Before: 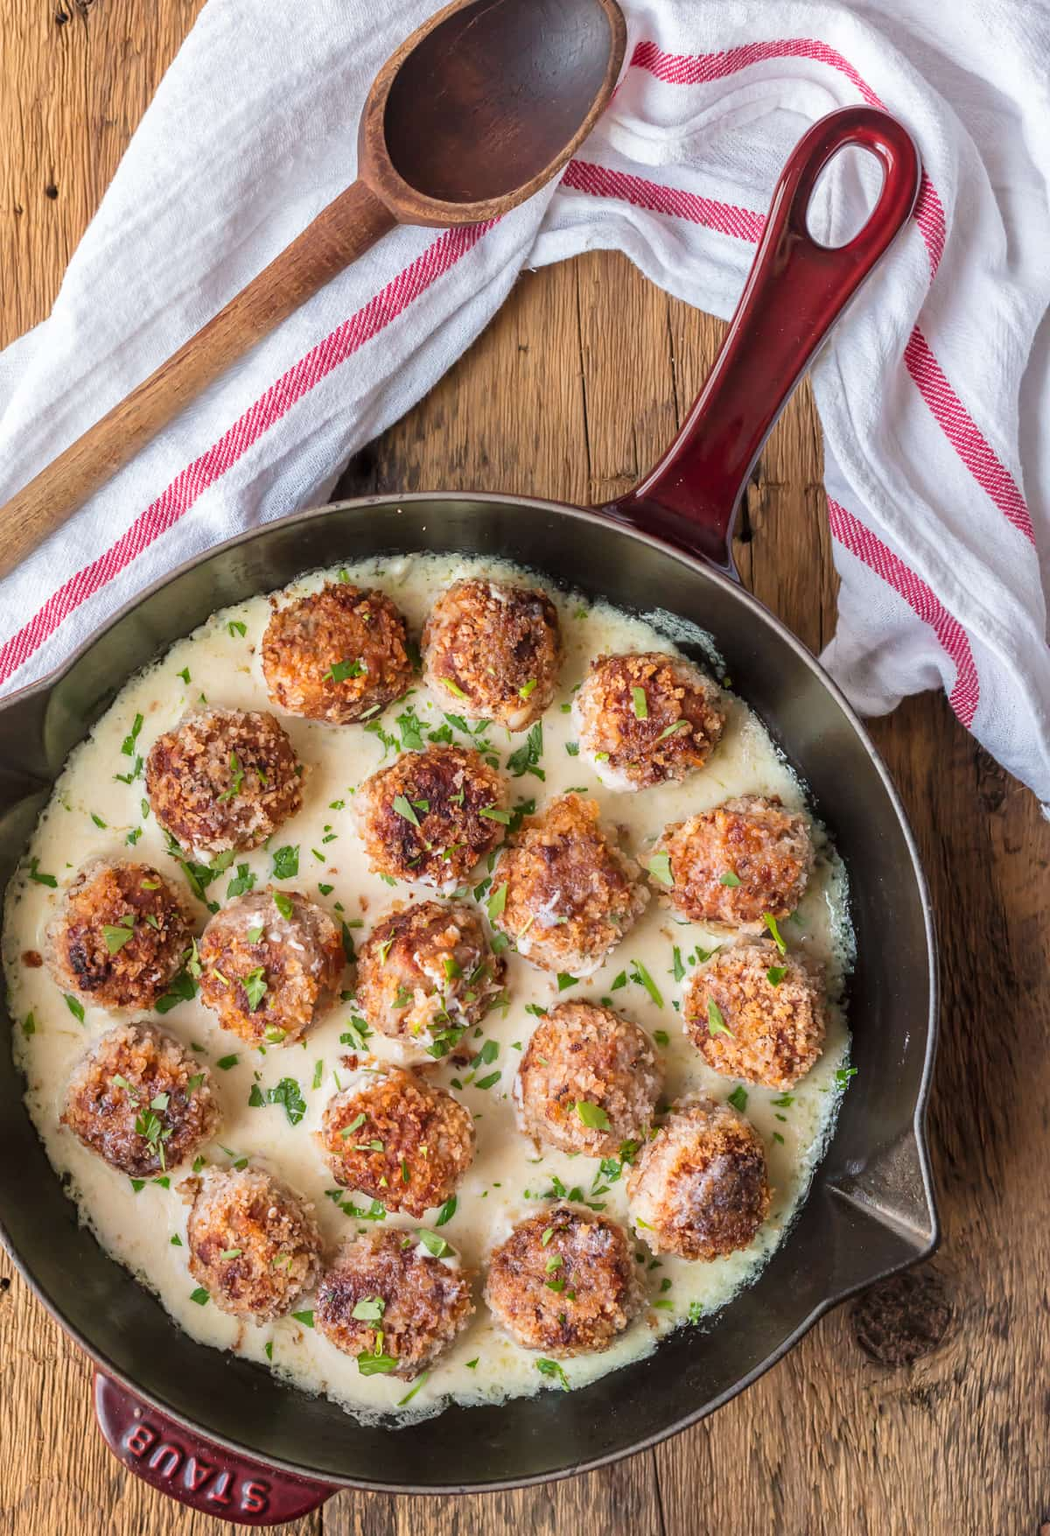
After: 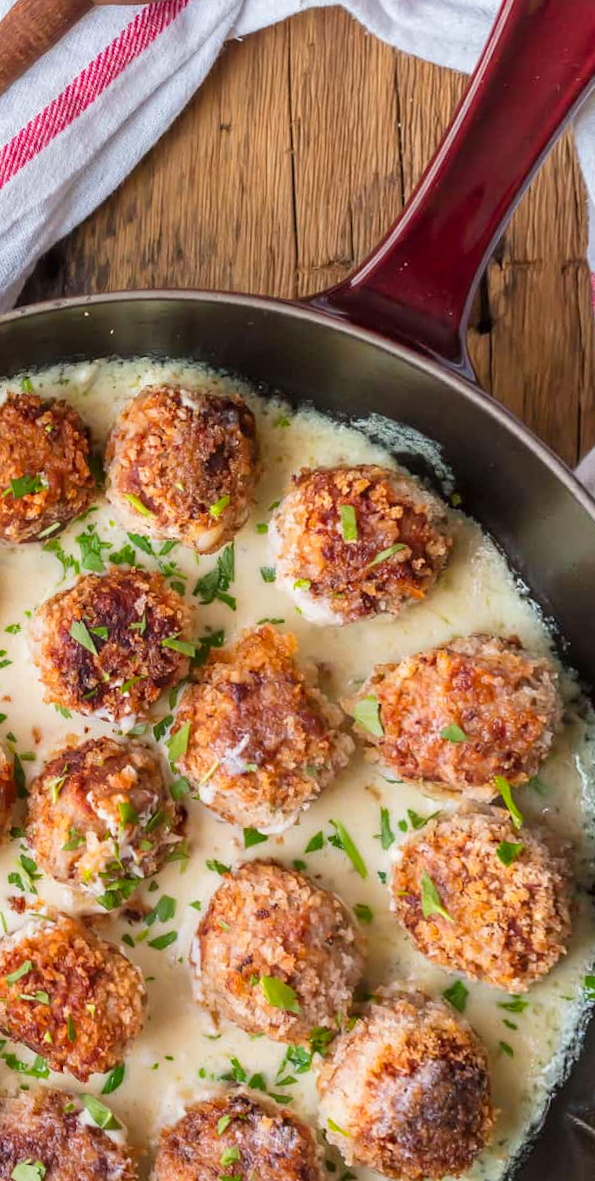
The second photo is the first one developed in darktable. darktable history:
crop and rotate: angle 0.02°, left 24.353%, top 13.219%, right 26.156%, bottom 8.224%
rotate and perspective: rotation 1.69°, lens shift (vertical) -0.023, lens shift (horizontal) -0.291, crop left 0.025, crop right 0.988, crop top 0.092, crop bottom 0.842
contrast brightness saturation: saturation 0.13
